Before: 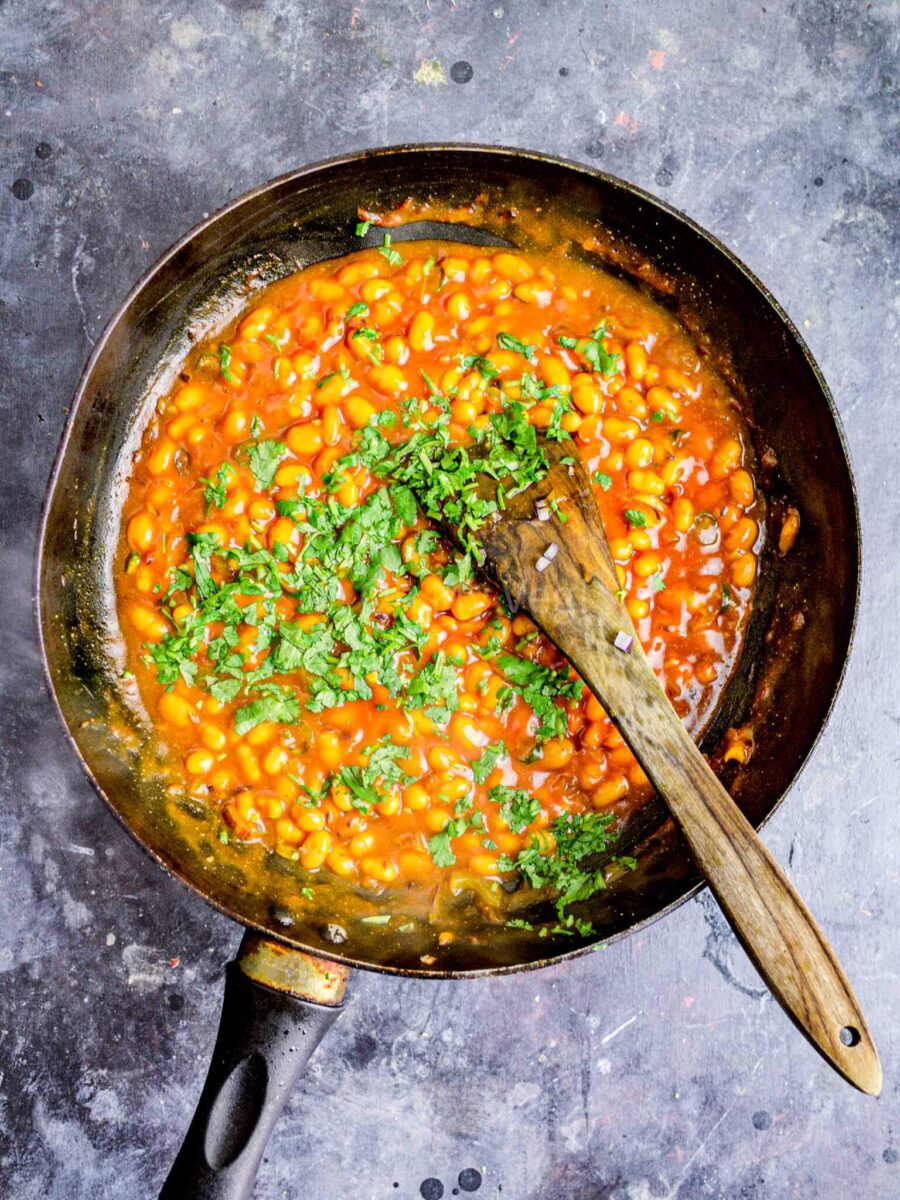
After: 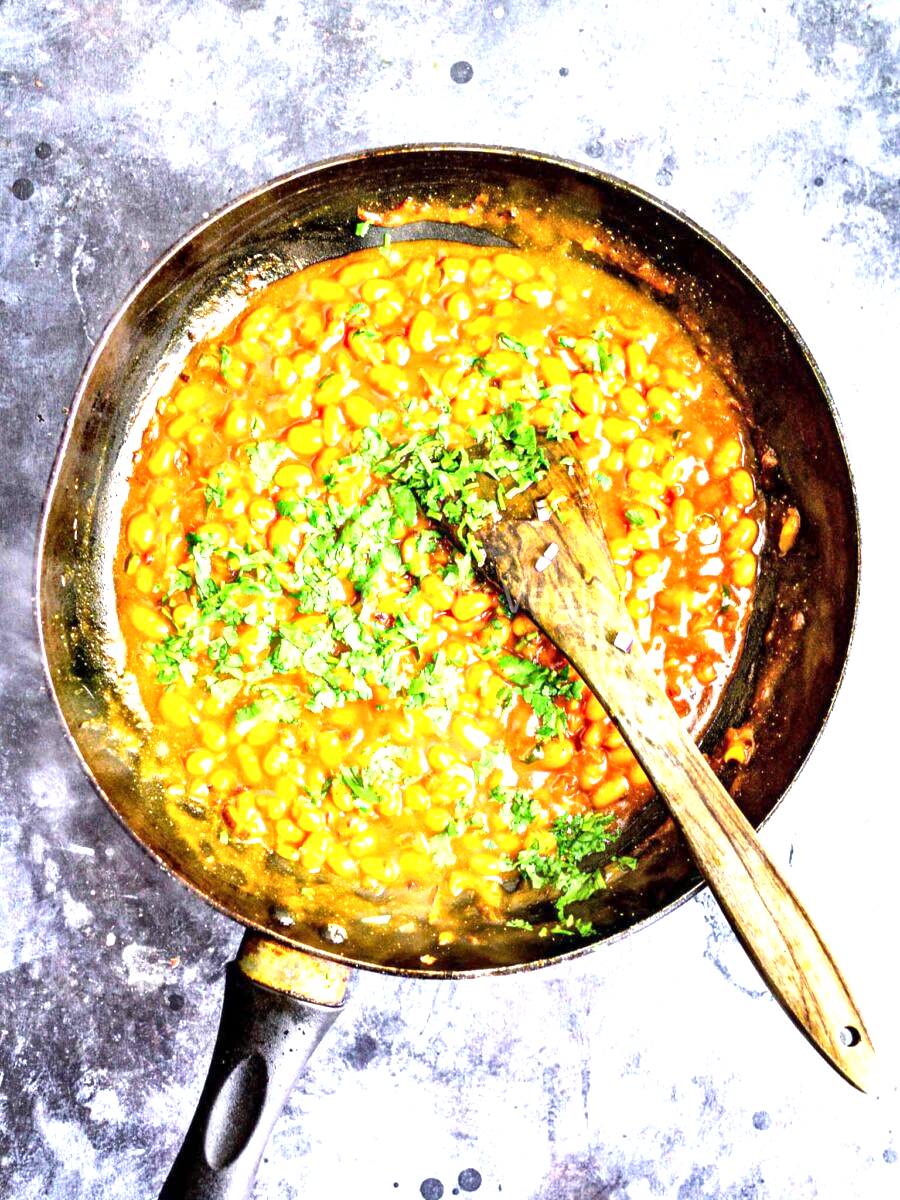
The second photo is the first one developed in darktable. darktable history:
exposure: black level correction 0, exposure 1.45 EV, compensate exposure bias true, compensate highlight preservation false
local contrast: mode bilateral grid, contrast 30, coarseness 25, midtone range 0.2
